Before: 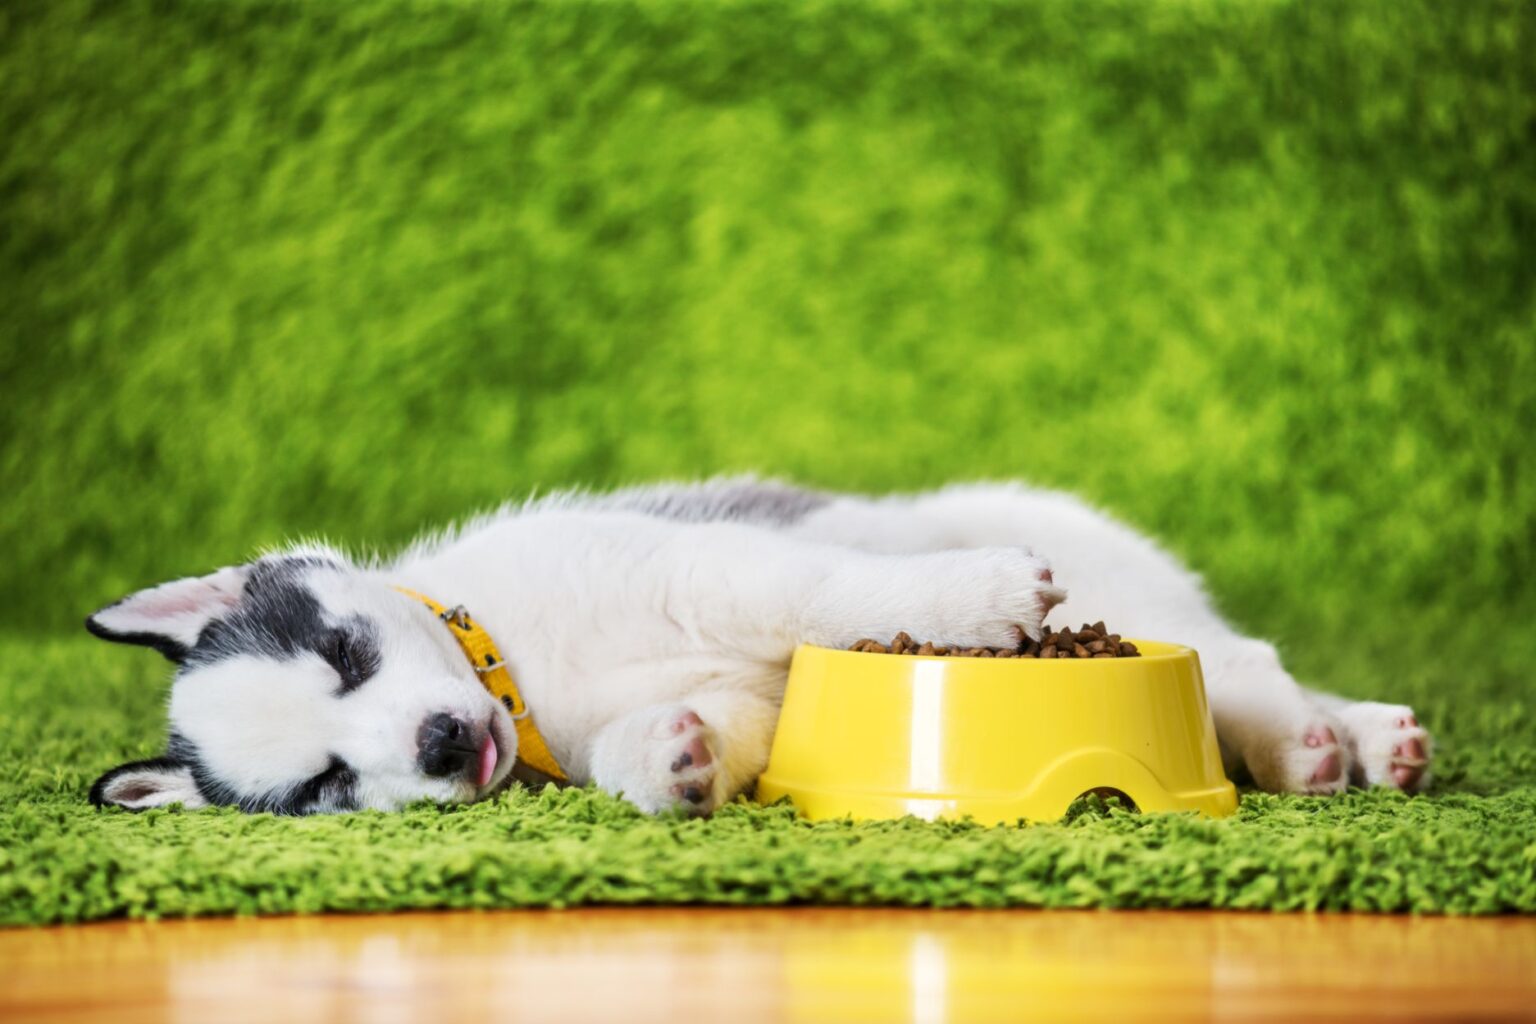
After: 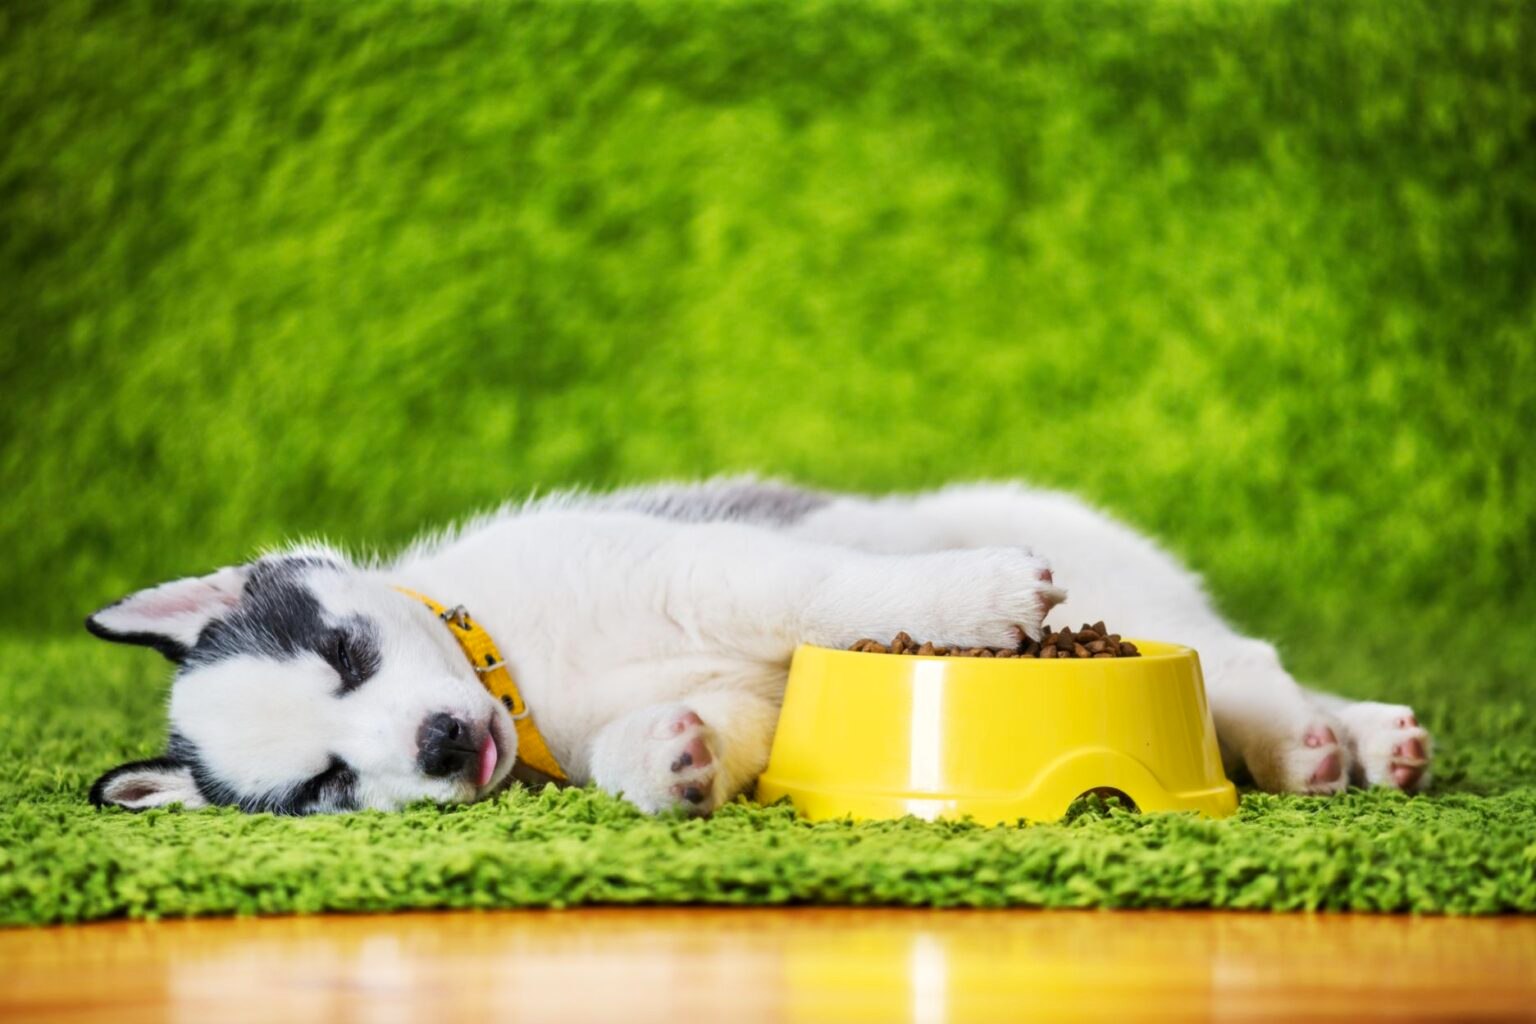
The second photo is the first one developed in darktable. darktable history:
color correction: highlights b* -0.021, saturation 1.08
